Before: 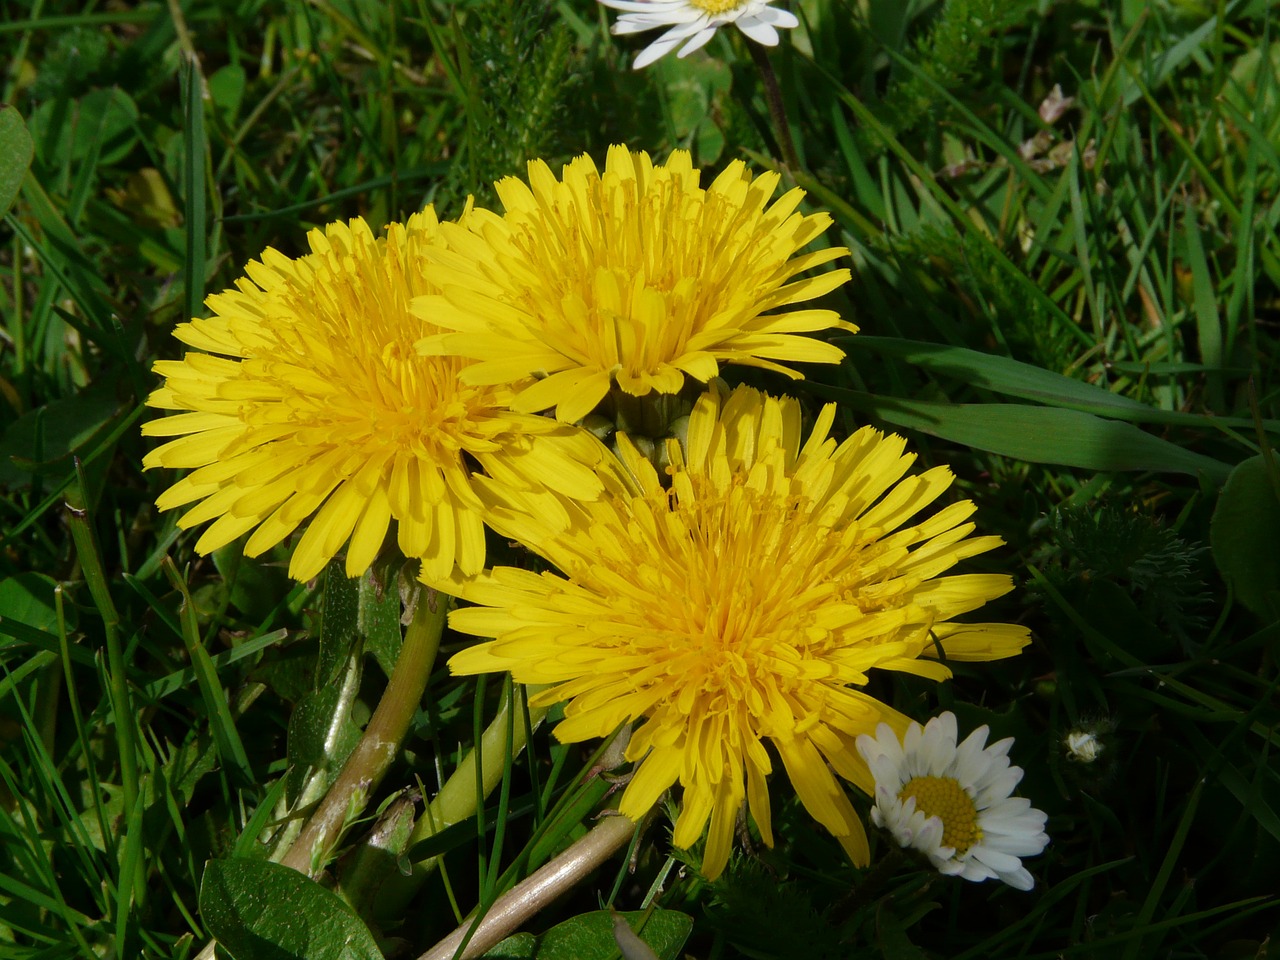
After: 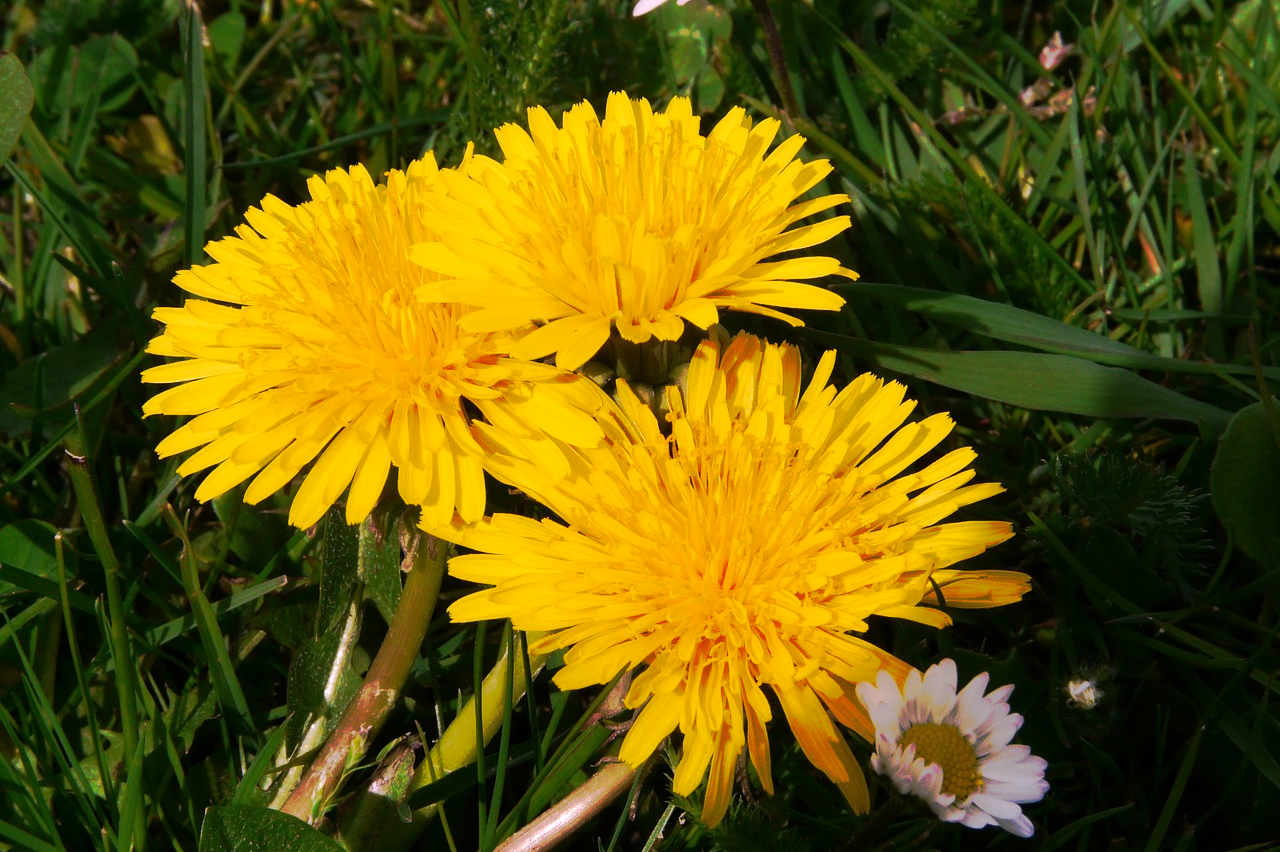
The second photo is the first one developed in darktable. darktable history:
crop and rotate: top 5.609%, bottom 5.609%
white balance: red 1.188, blue 1.11
tone curve: curves: ch0 [(0, 0) (0.003, 0.003) (0.011, 0.011) (0.025, 0.024) (0.044, 0.043) (0.069, 0.067) (0.1, 0.096) (0.136, 0.131) (0.177, 0.171) (0.224, 0.217) (0.277, 0.267) (0.335, 0.324) (0.399, 0.385) (0.468, 0.452) (0.543, 0.632) (0.623, 0.697) (0.709, 0.766) (0.801, 0.839) (0.898, 0.917) (1, 1)], preserve colors none
